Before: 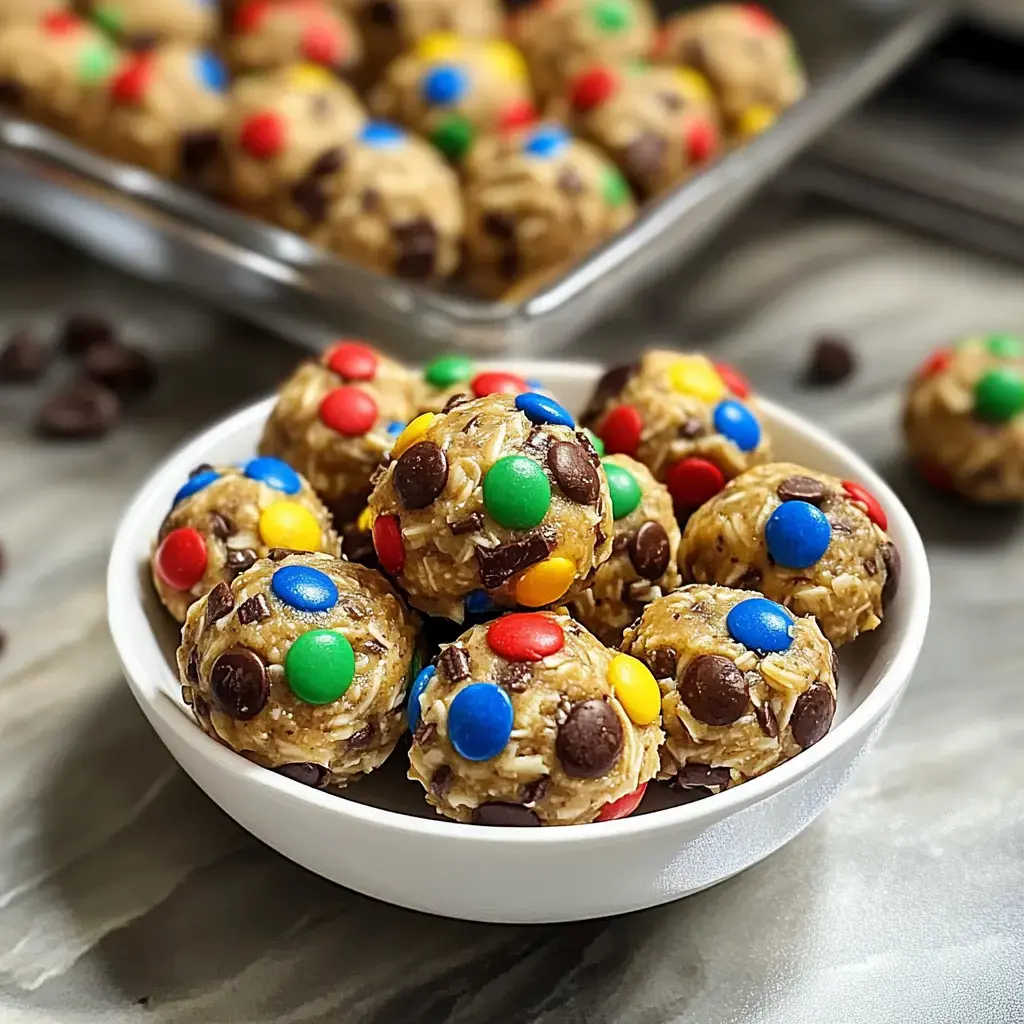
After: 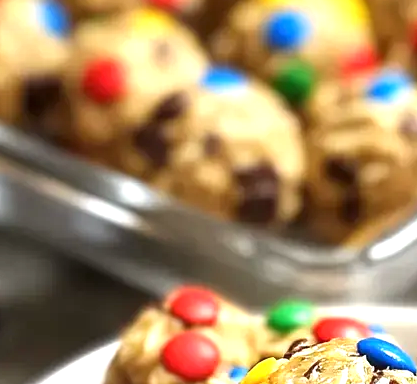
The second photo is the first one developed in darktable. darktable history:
crop: left 15.468%, top 5.428%, right 43.809%, bottom 57.028%
exposure: black level correction 0, exposure 0.695 EV, compensate highlight preservation false
